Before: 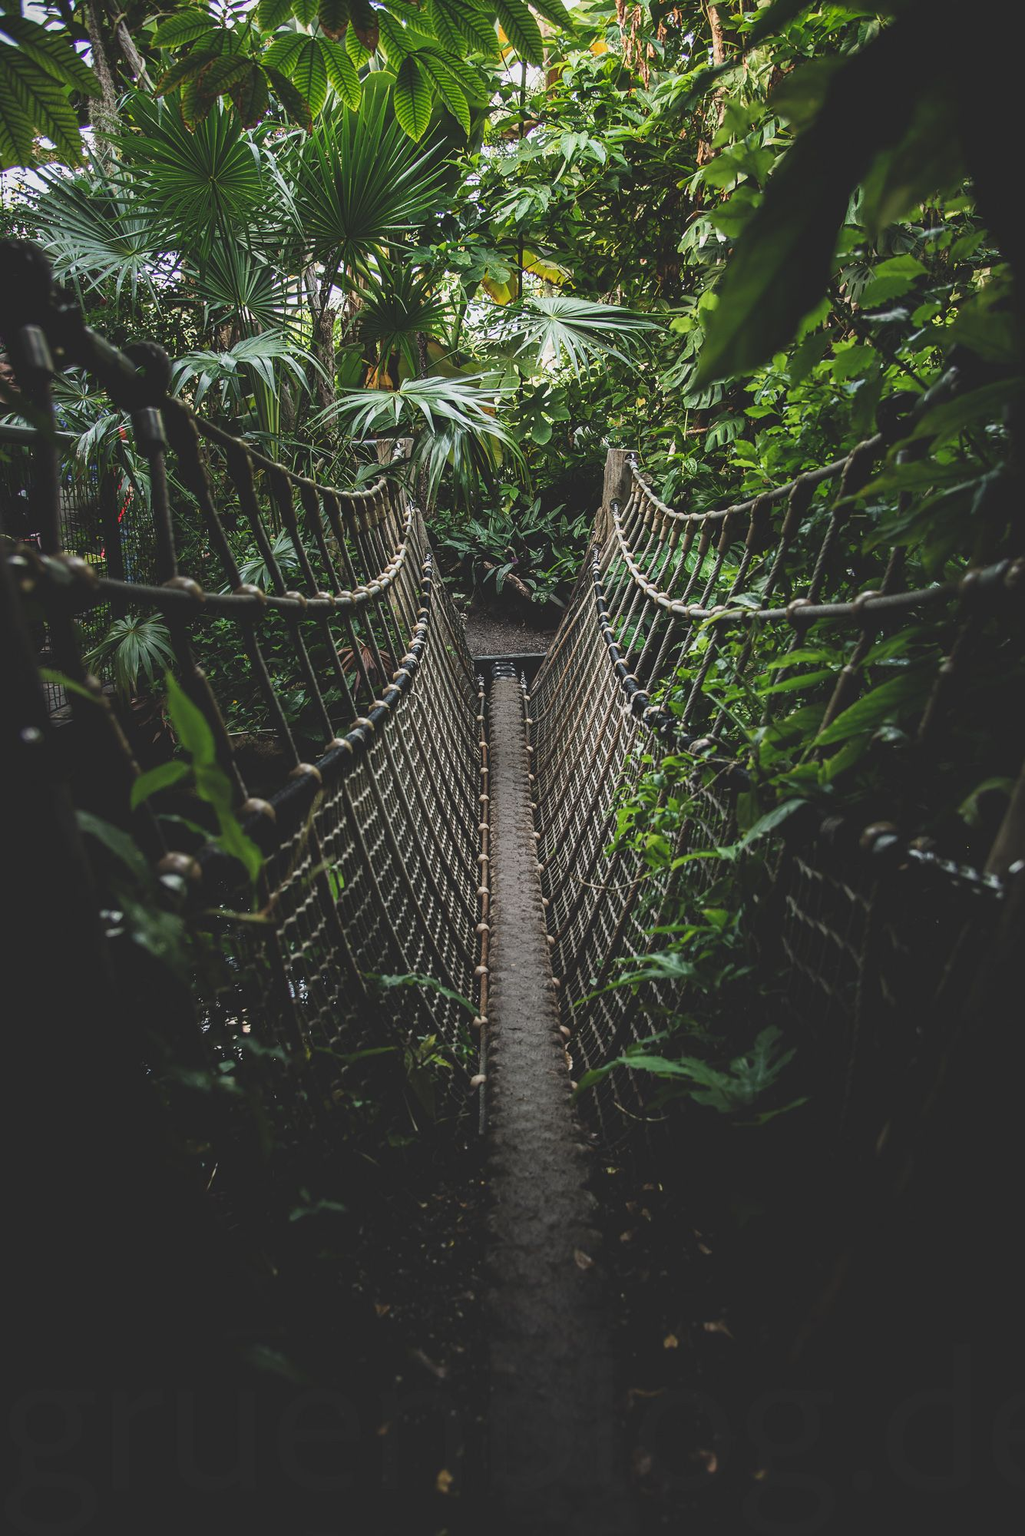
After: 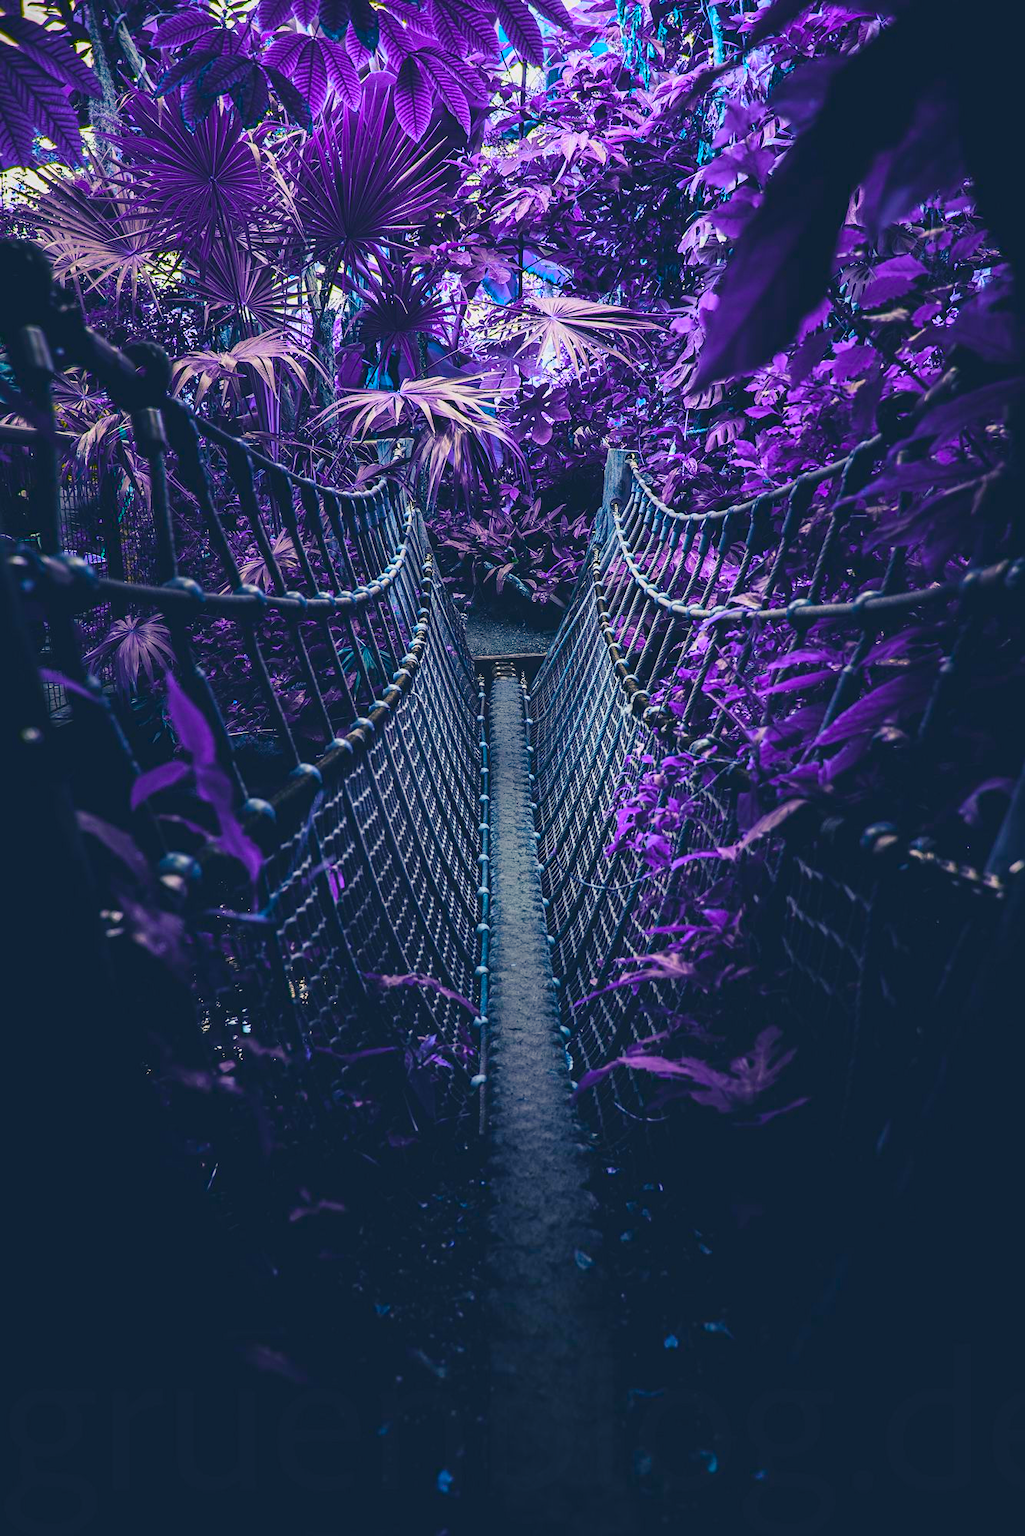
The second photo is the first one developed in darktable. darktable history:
levels: mode automatic
color balance rgb: shadows lift › luminance -41.115%, shadows lift › chroma 13.83%, shadows lift › hue 259.72°, perceptual saturation grading › global saturation 36.322%, hue shift 177.19°, global vibrance 49.736%, contrast 0.856%
